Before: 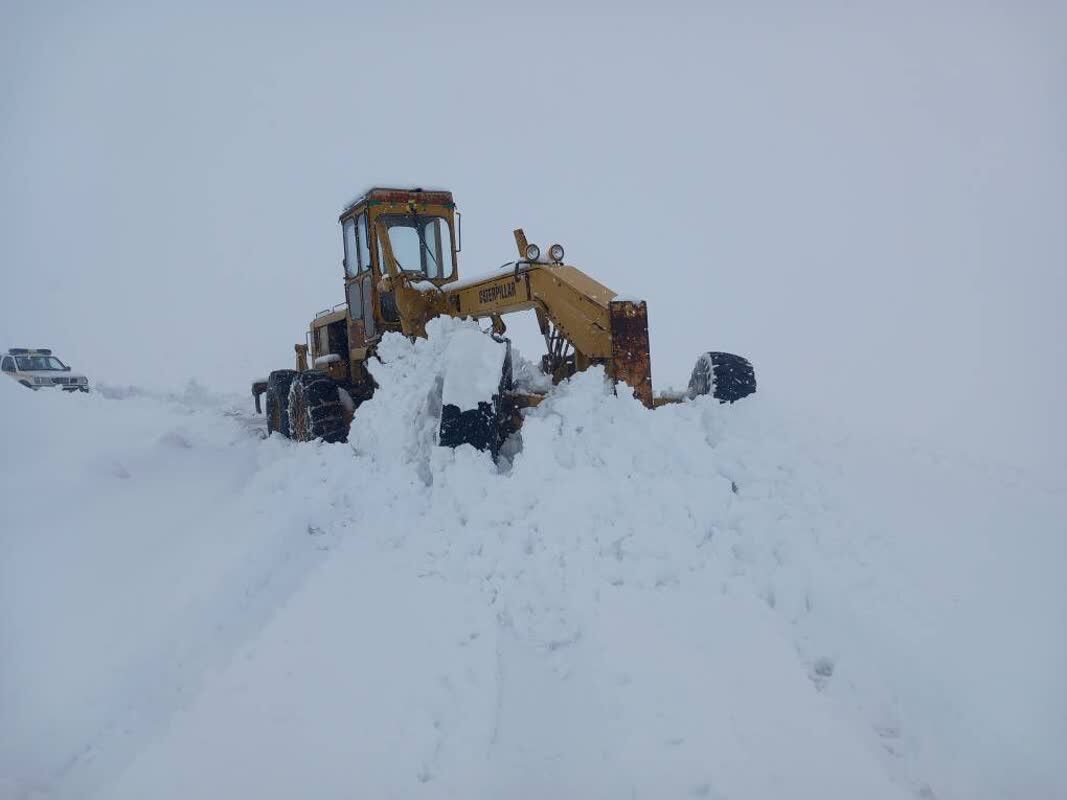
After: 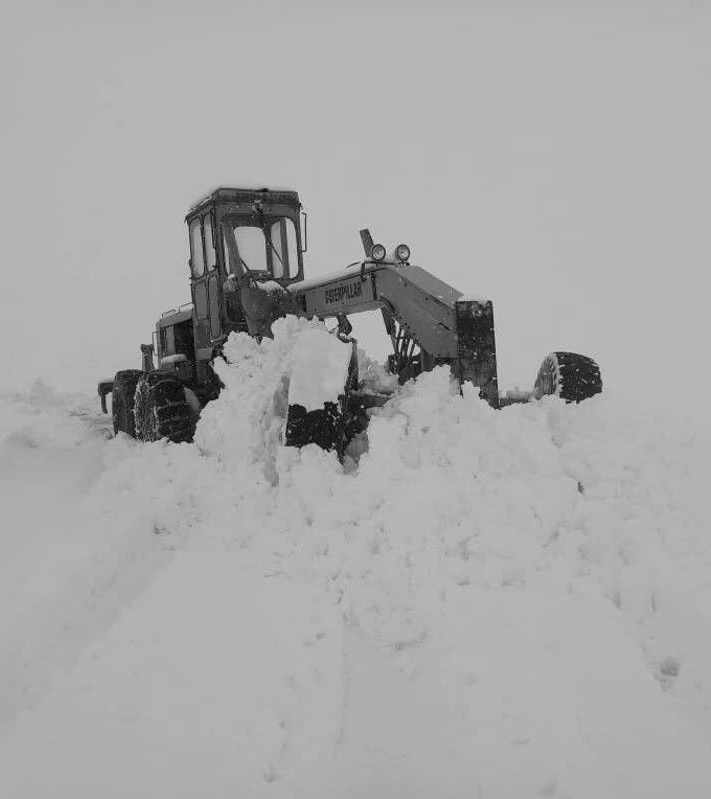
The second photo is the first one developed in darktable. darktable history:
crop and rotate: left 14.436%, right 18.898%
monochrome: on, module defaults
color balance: output saturation 98.5%
